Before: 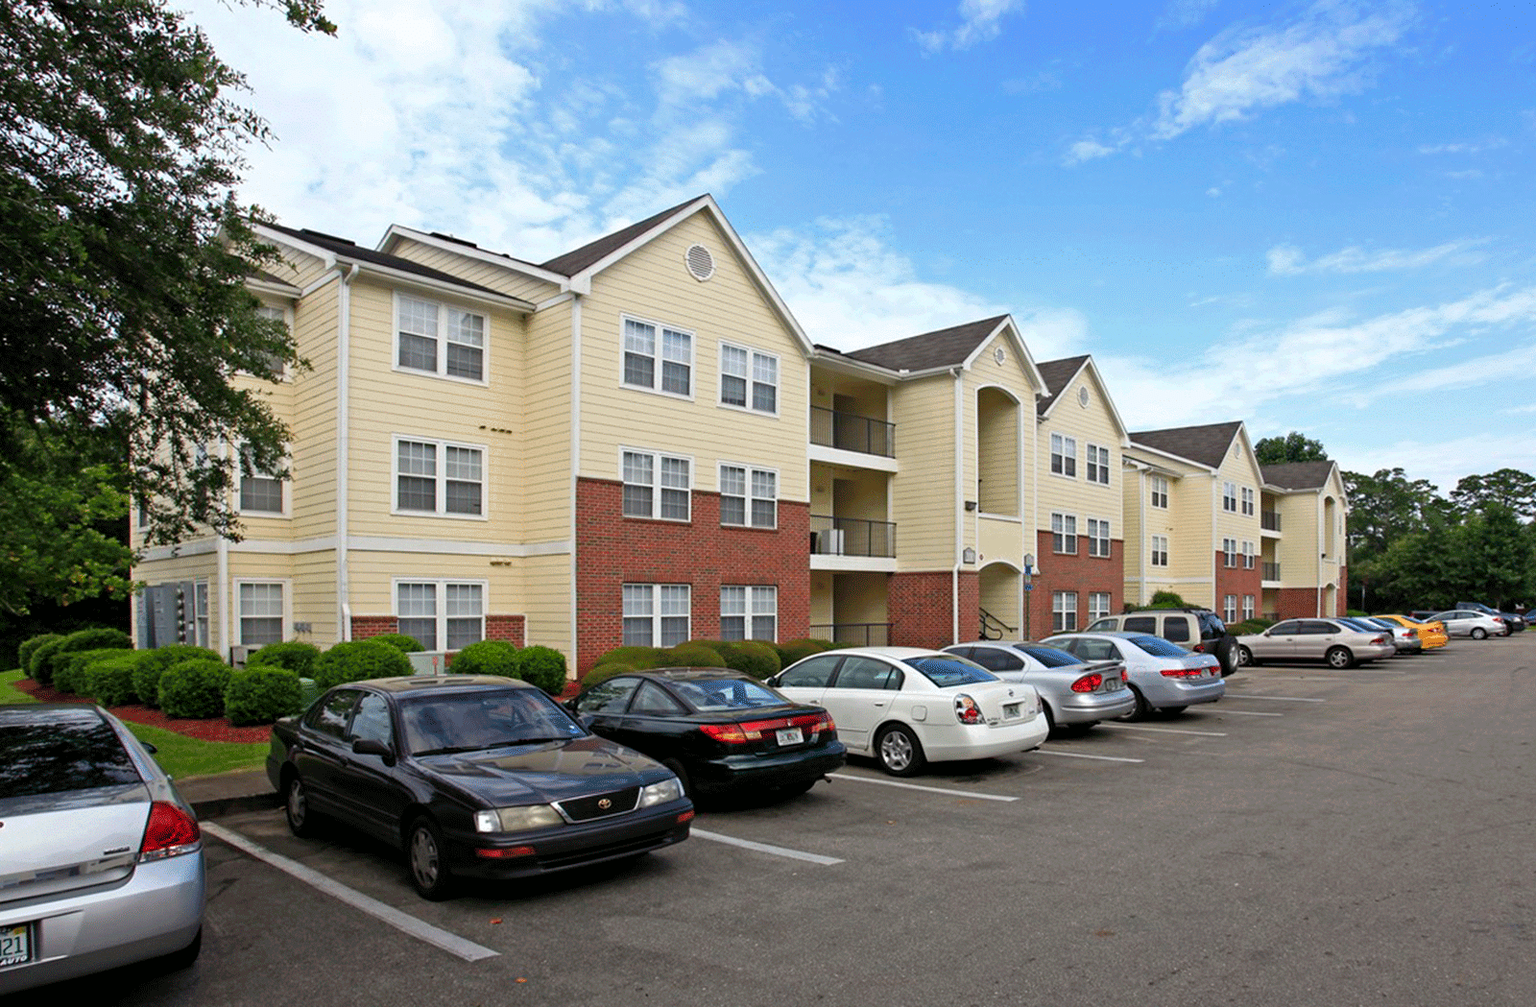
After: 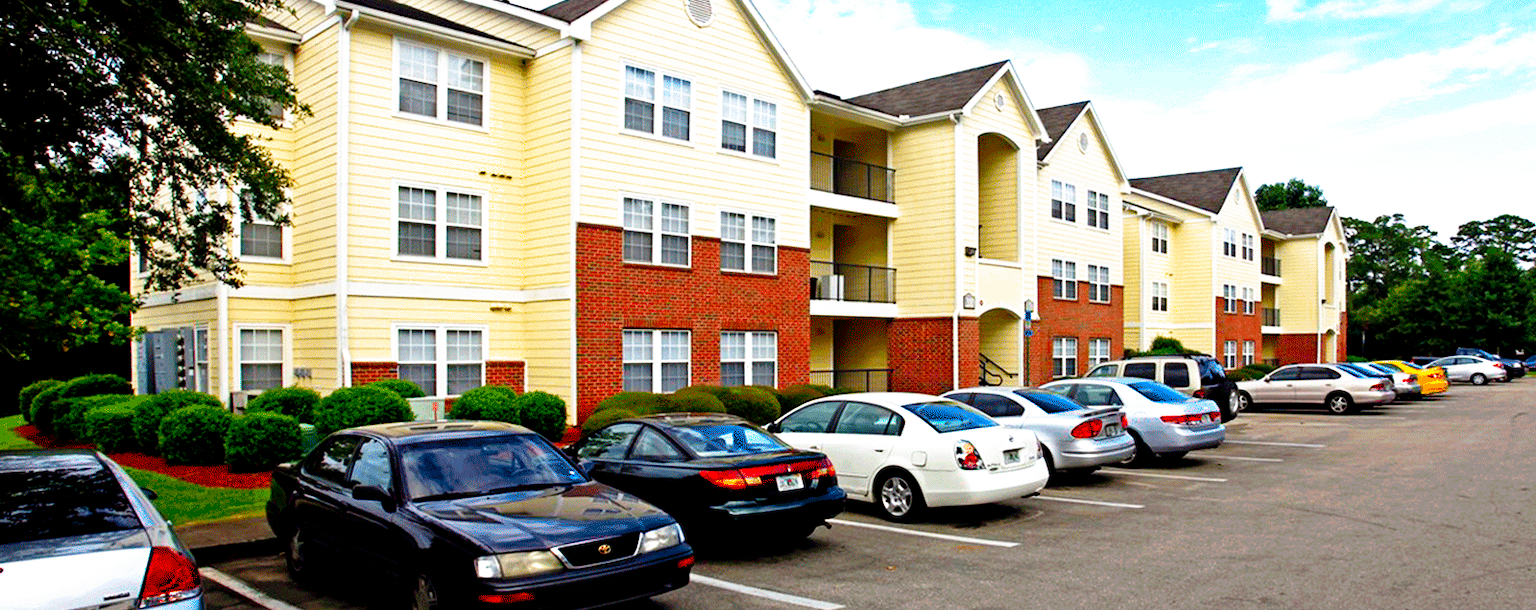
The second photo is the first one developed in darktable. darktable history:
filmic rgb: black relative exposure -5.5 EV, white relative exposure 2.5 EV, threshold 3 EV, target black luminance 0%, hardness 4.51, latitude 67.35%, contrast 1.453, shadows ↔ highlights balance -3.52%, preserve chrominance no, color science v4 (2020), contrast in shadows soft, enable highlight reconstruction true
color balance rgb: linear chroma grading › global chroma 15%, perceptual saturation grading › global saturation 30%
exposure: exposure 0.493 EV, compensate highlight preservation false
crop and rotate: top 25.357%, bottom 13.942%
